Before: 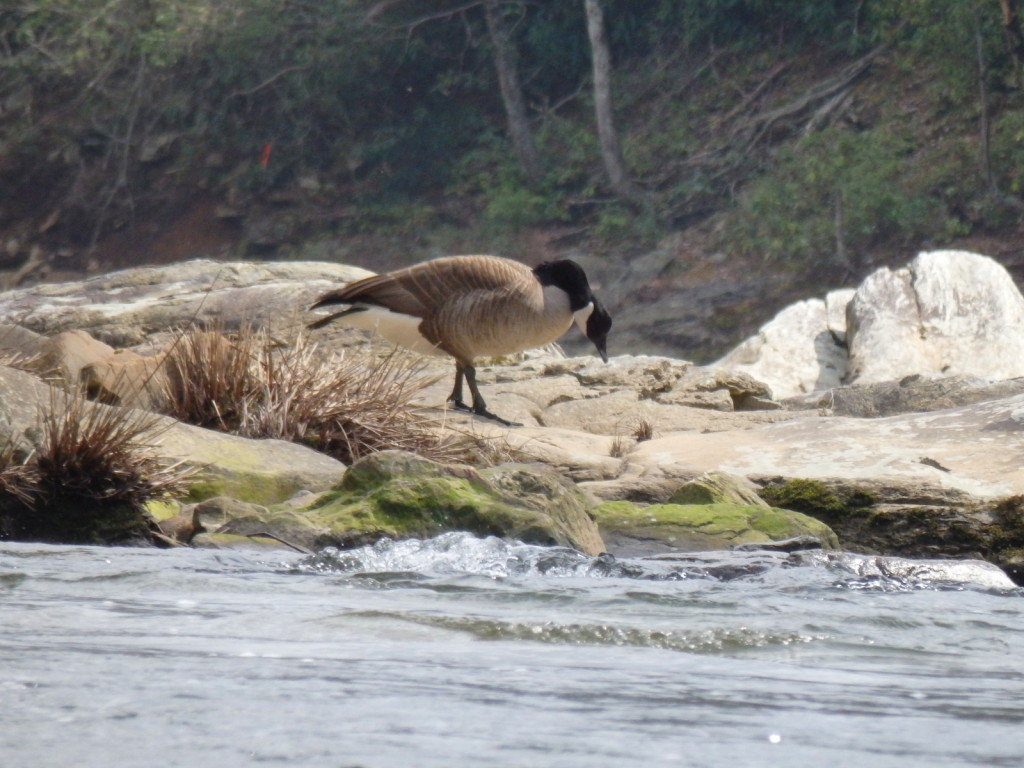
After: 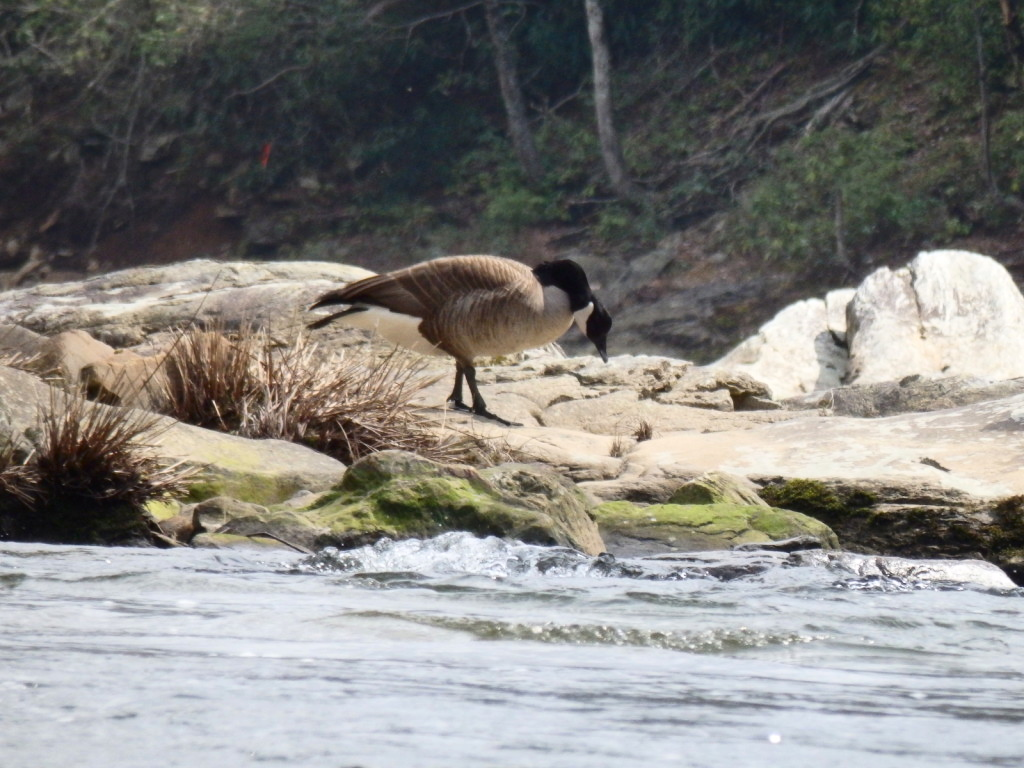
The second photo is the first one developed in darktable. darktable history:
contrast brightness saturation: contrast 0.215
